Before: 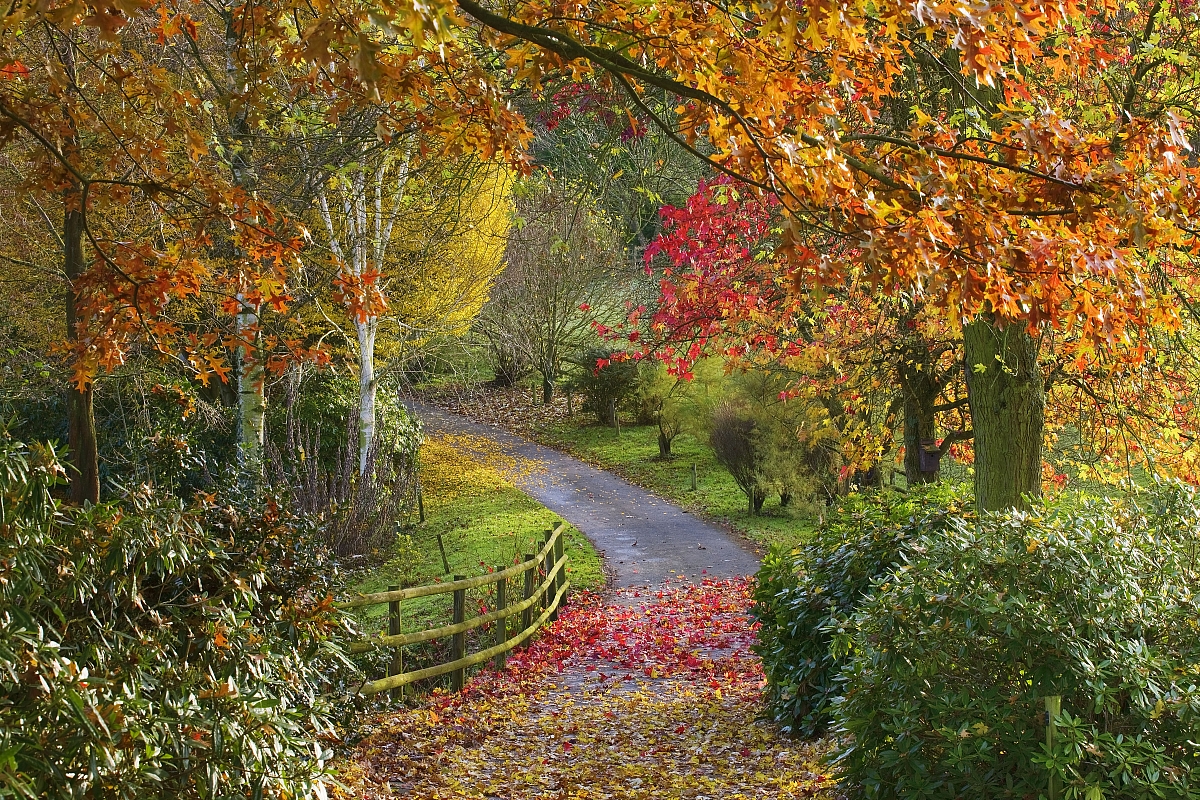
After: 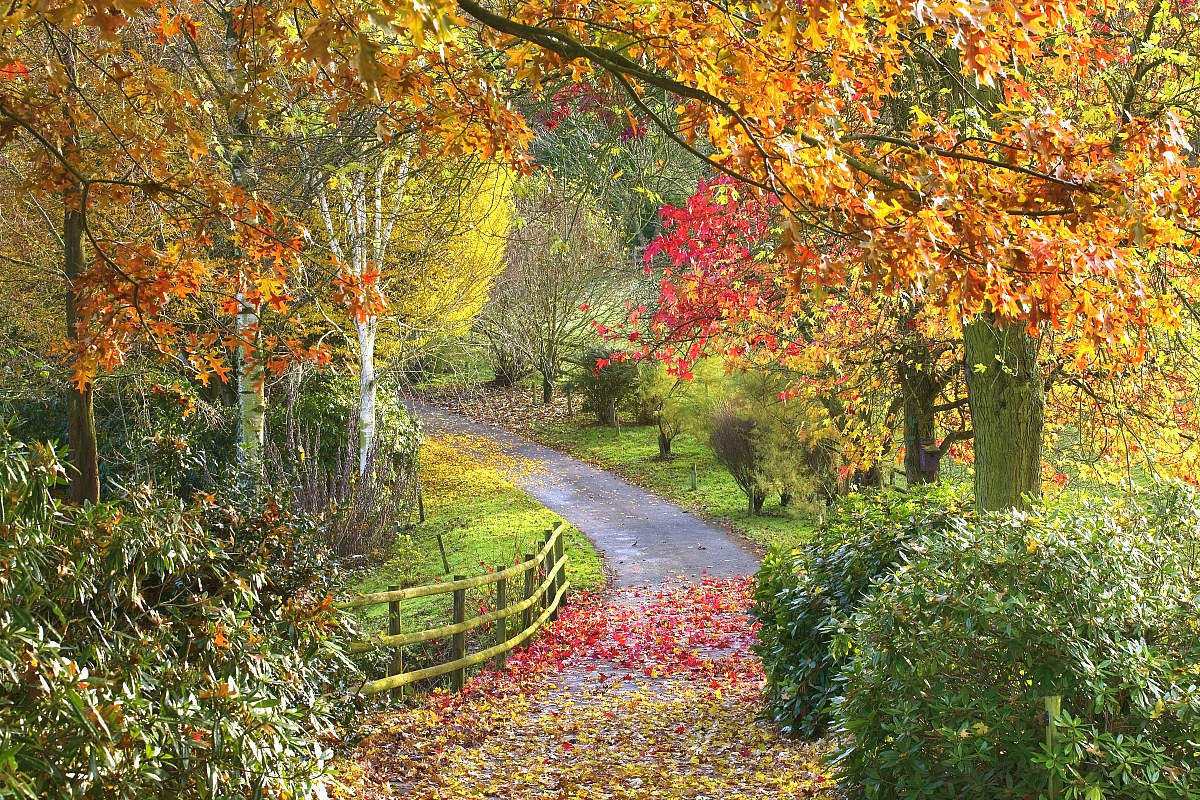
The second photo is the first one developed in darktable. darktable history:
exposure: exposure 0.752 EV, compensate highlight preservation false
